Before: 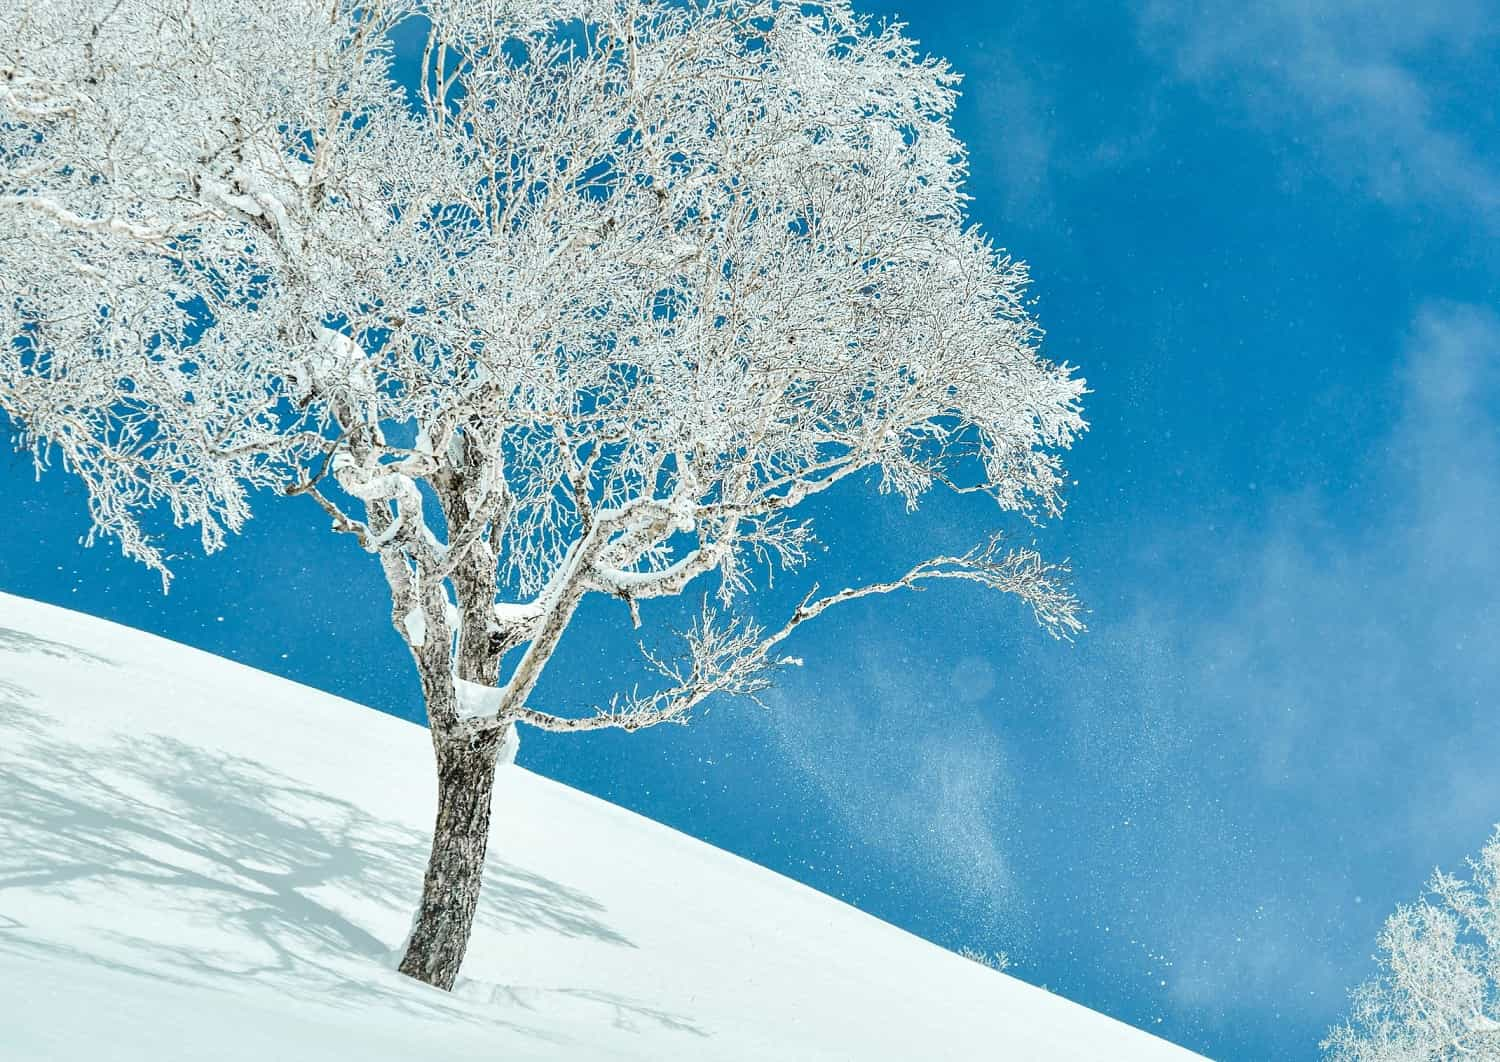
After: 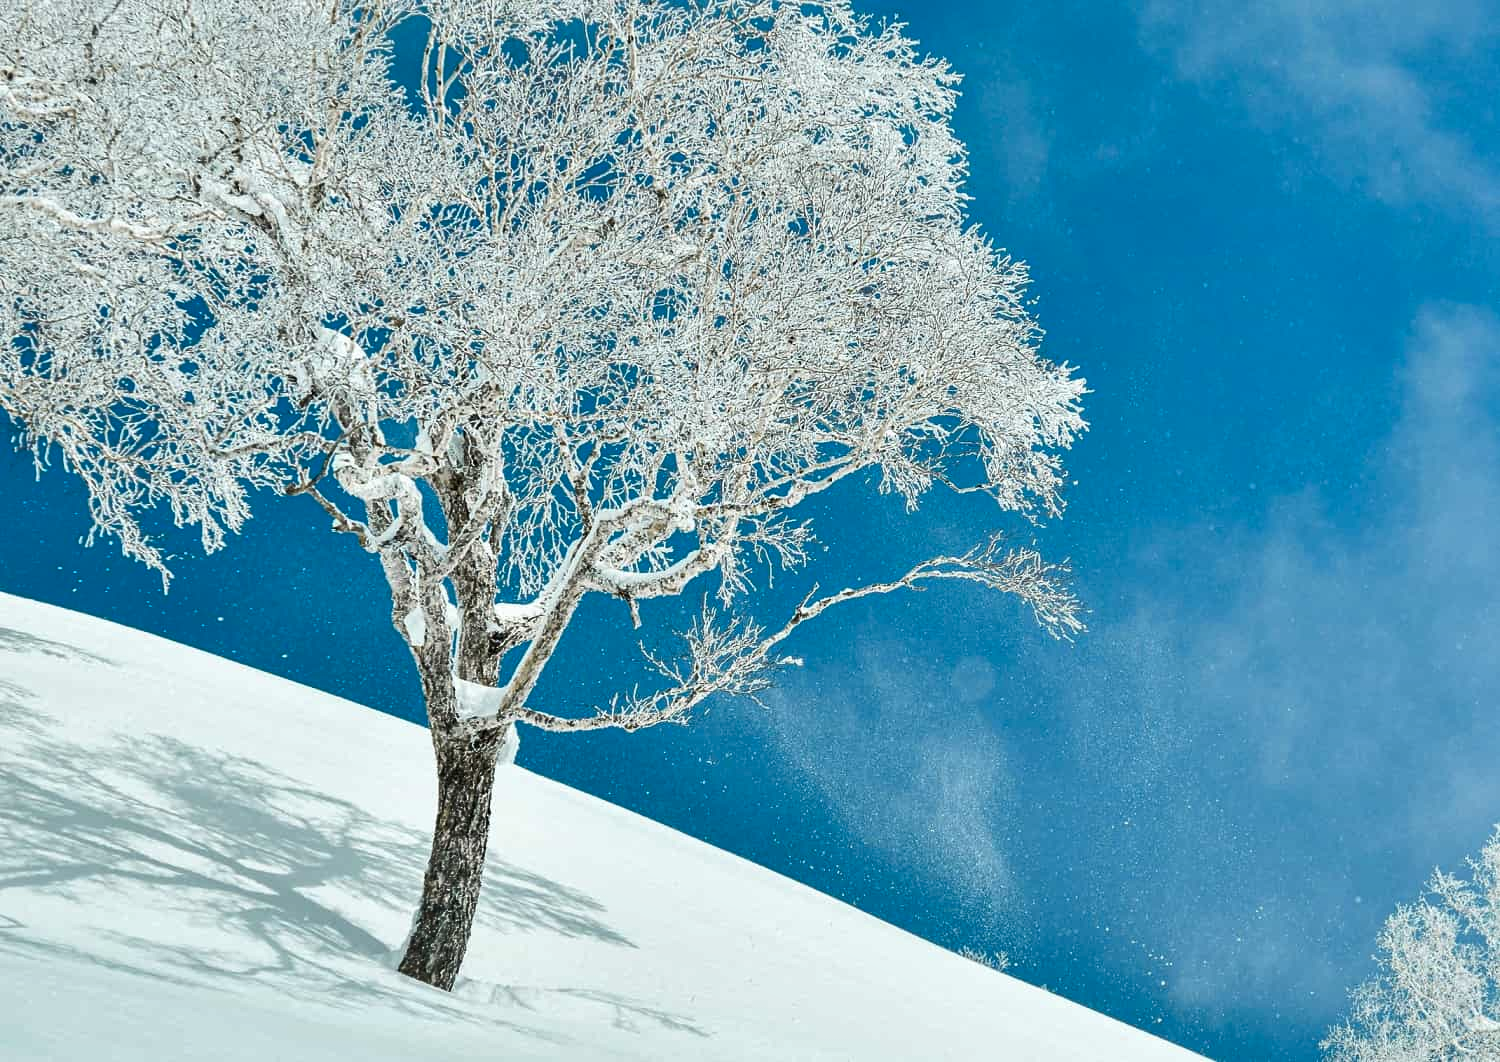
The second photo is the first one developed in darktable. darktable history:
shadows and highlights: radius 337.06, shadows 28.56, soften with gaussian
